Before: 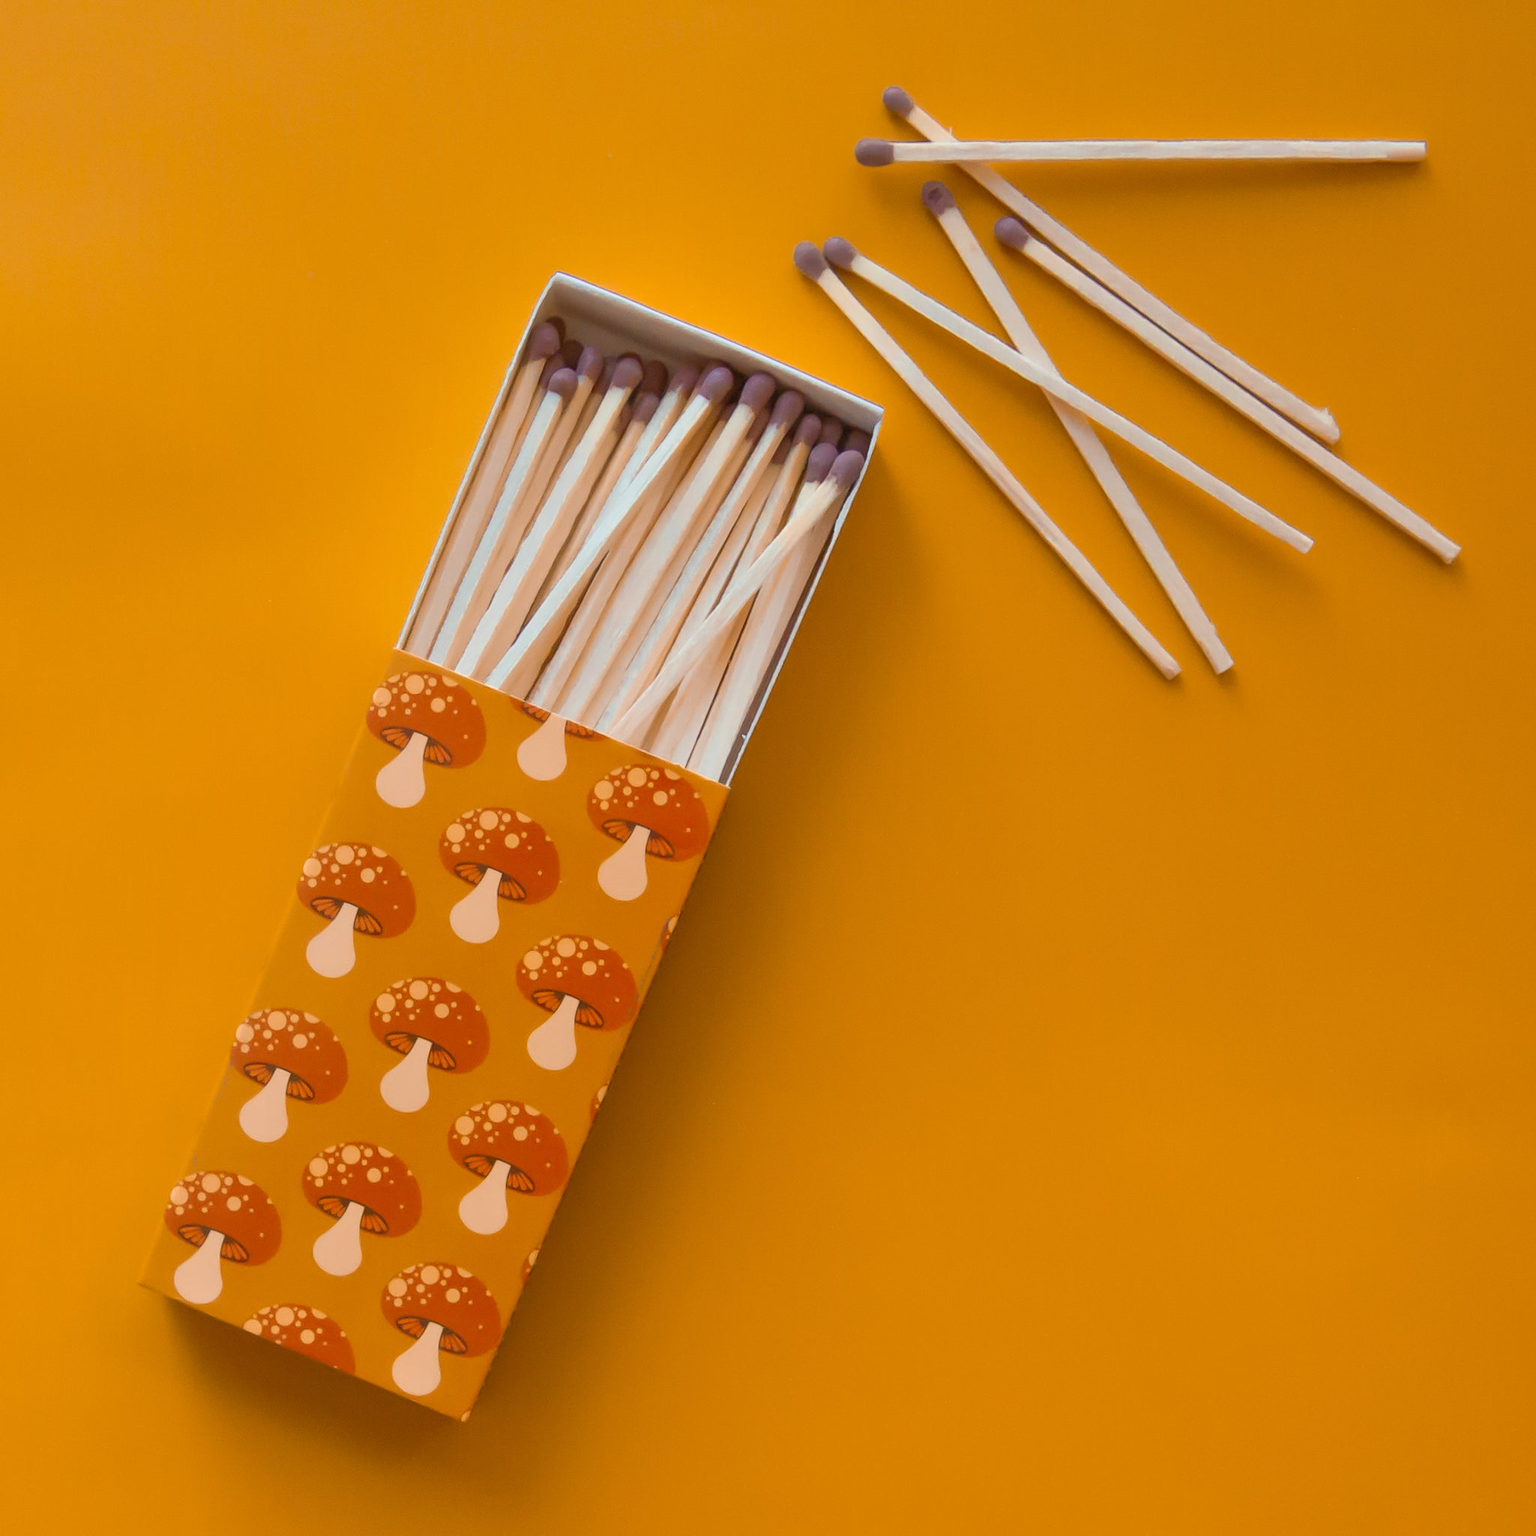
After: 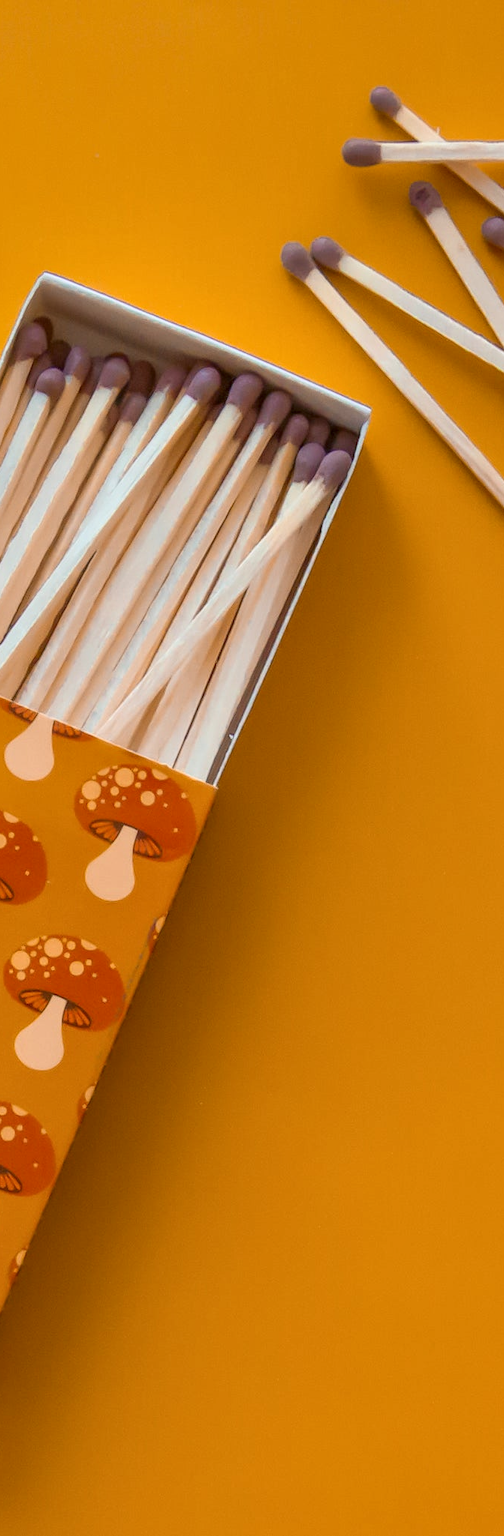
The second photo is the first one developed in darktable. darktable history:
crop: left 33.388%, right 33.766%
local contrast: on, module defaults
